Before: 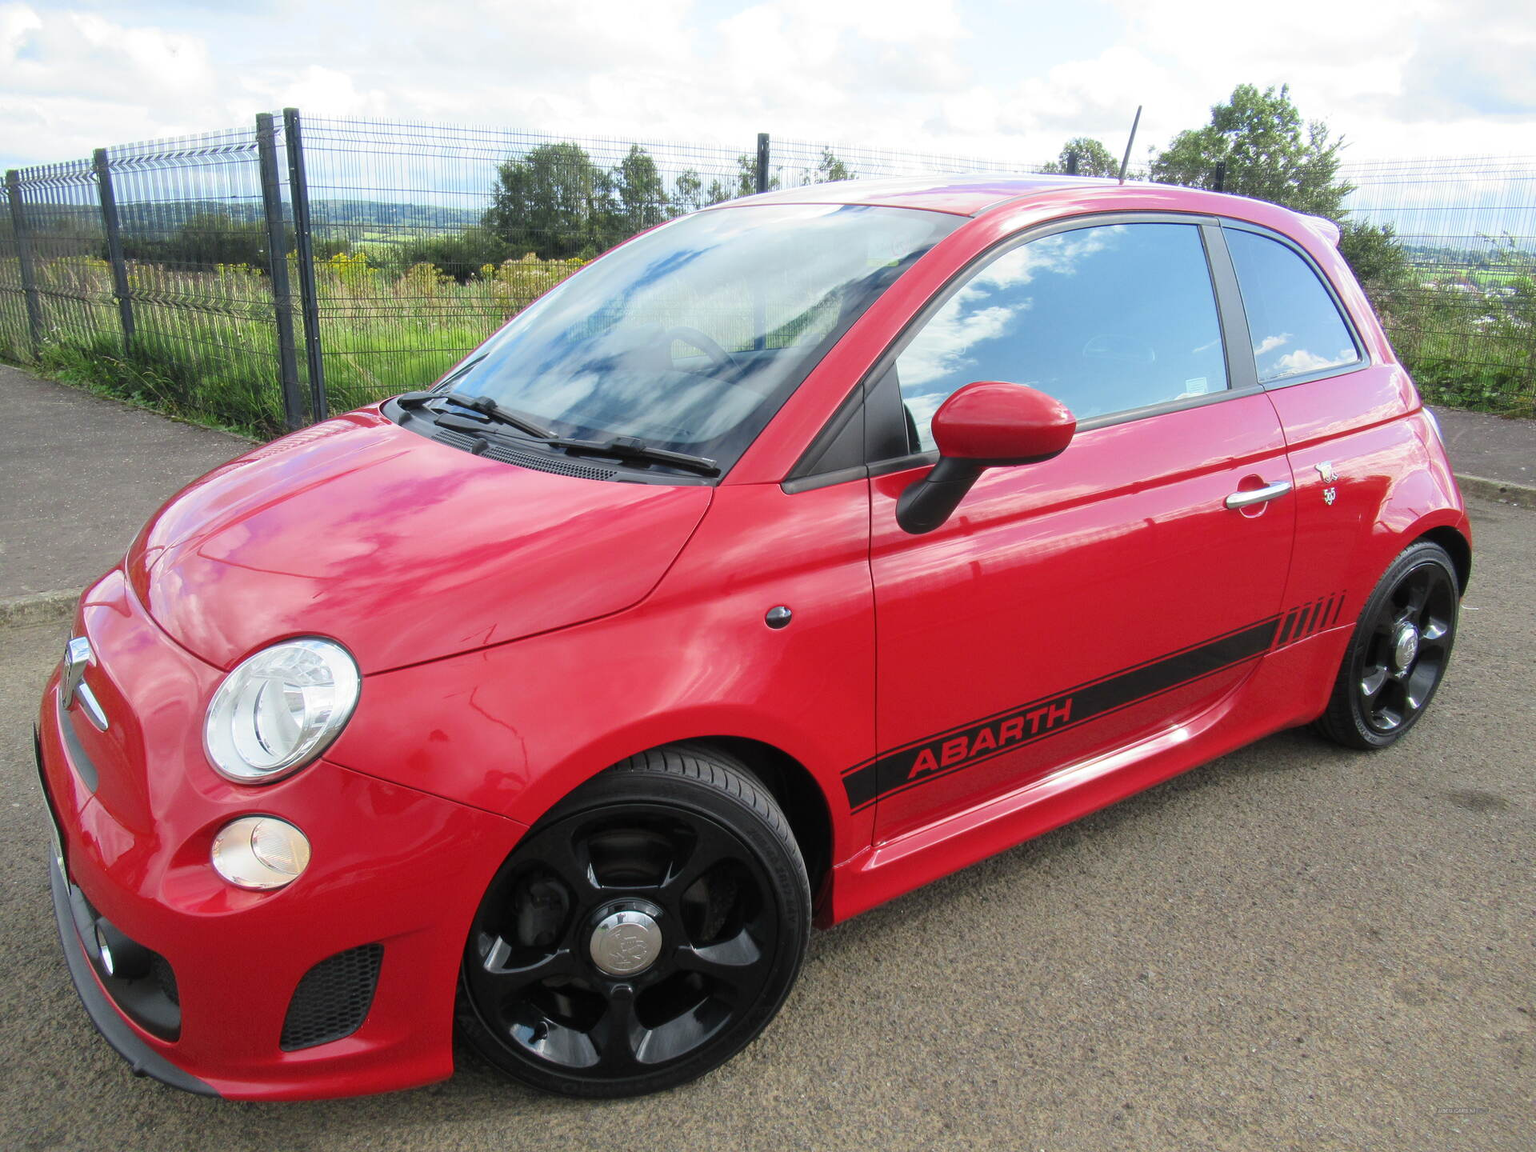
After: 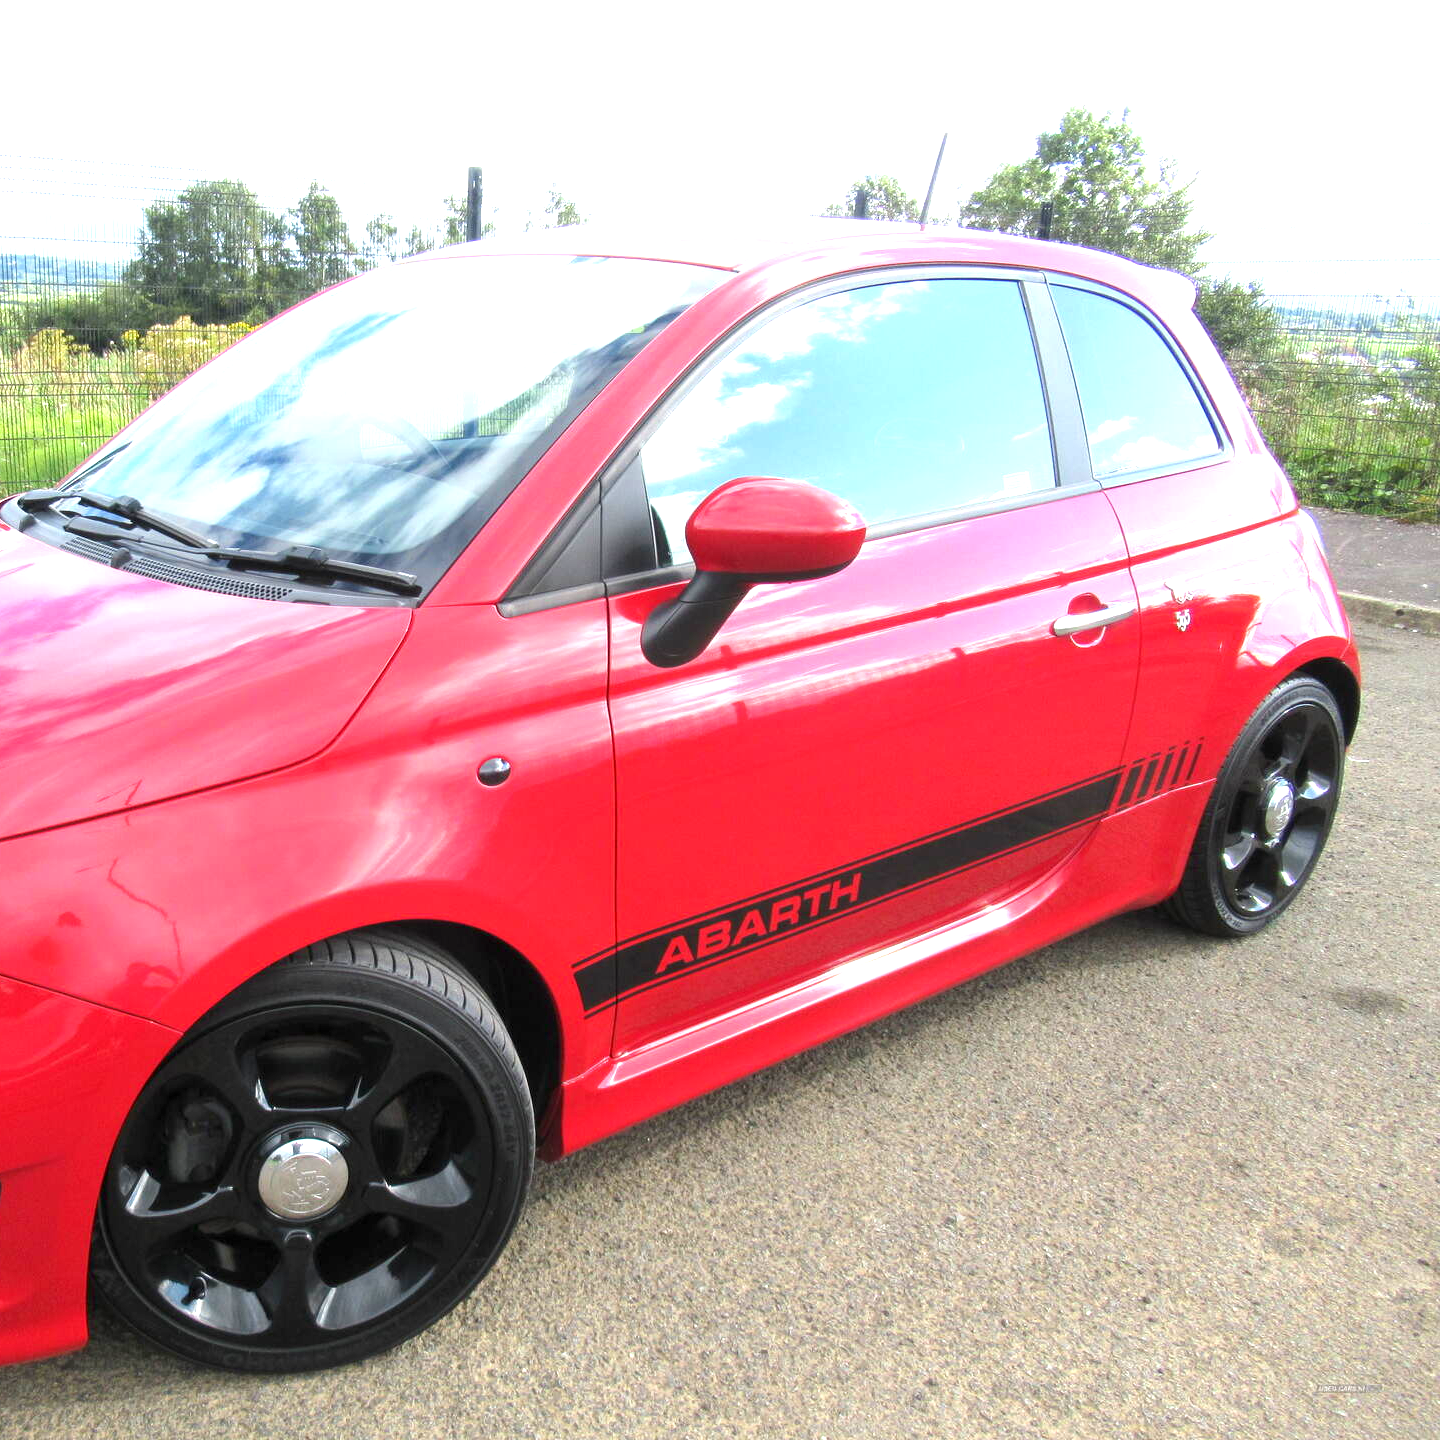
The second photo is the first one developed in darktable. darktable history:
crop and rotate: left 24.963%
exposure: black level correction 0.001, exposure 1.128 EV, compensate highlight preservation false
